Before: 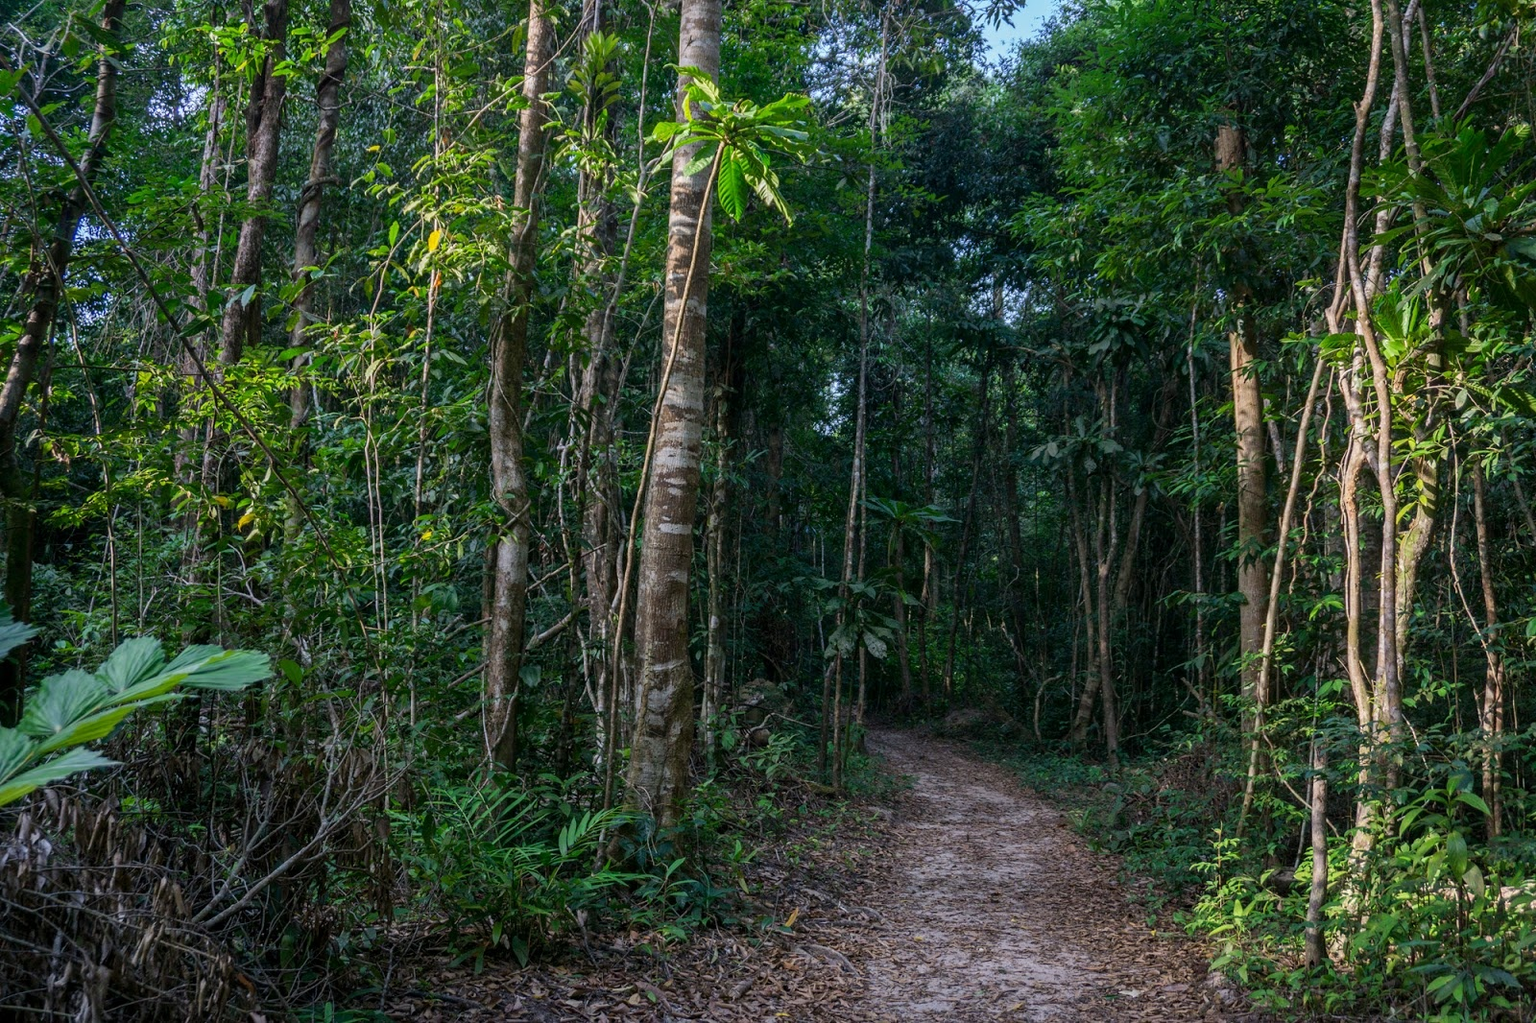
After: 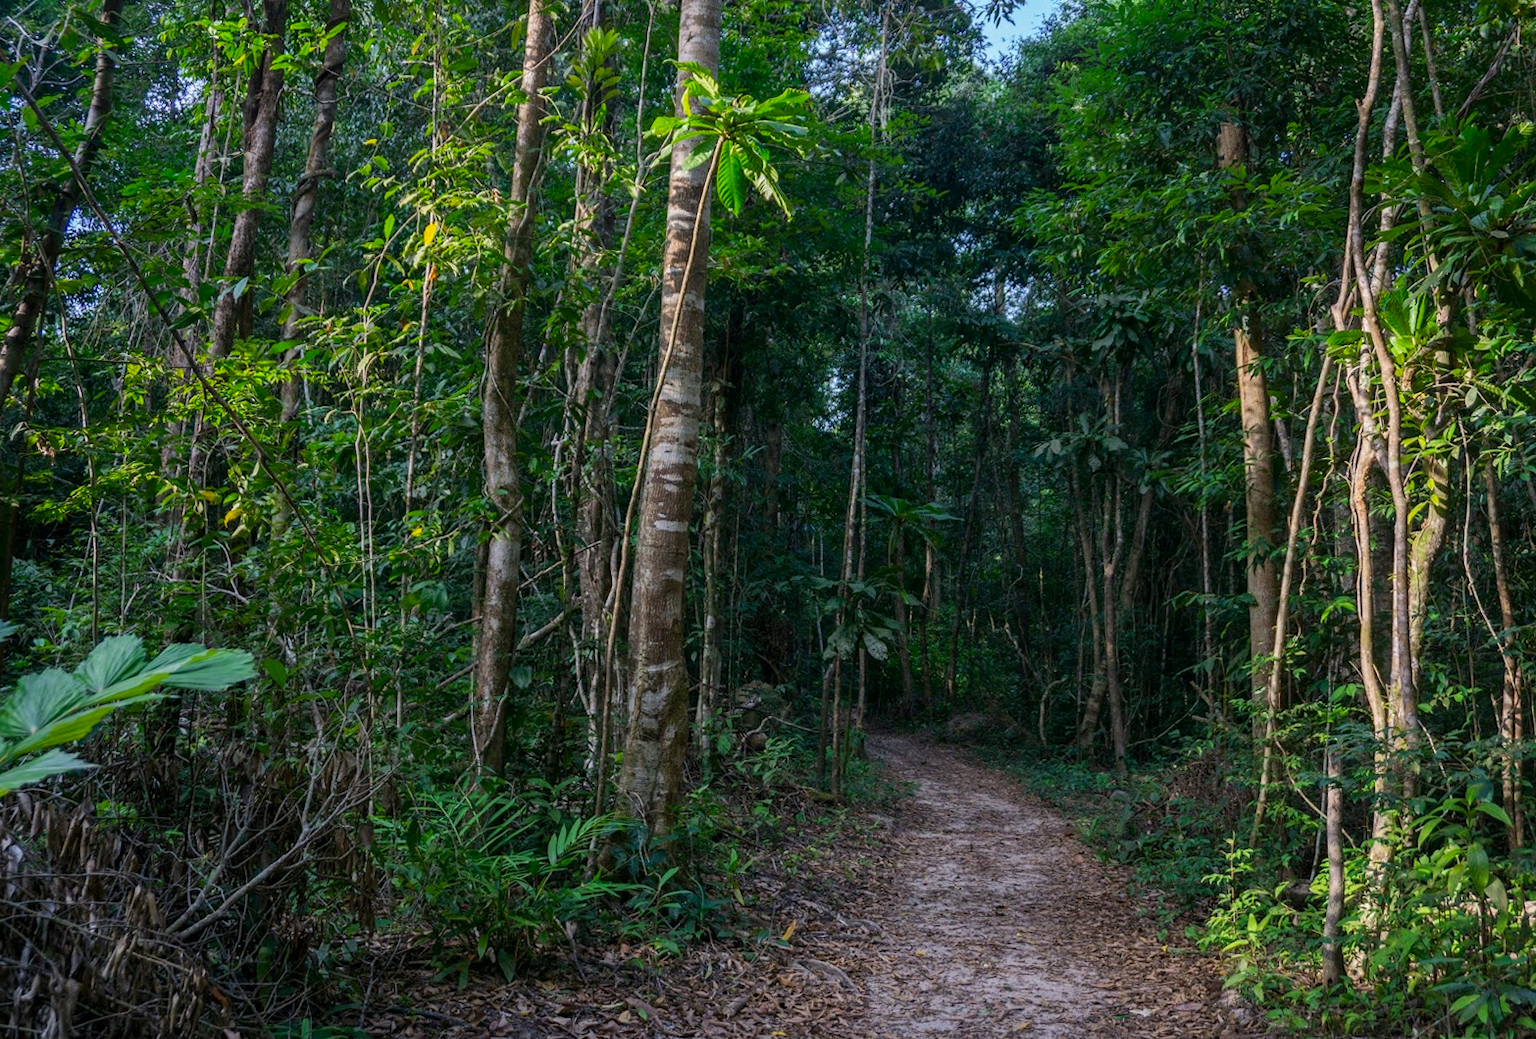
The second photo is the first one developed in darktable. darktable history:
rotate and perspective: rotation 0.226°, lens shift (vertical) -0.042, crop left 0.023, crop right 0.982, crop top 0.006, crop bottom 0.994
color balance: output saturation 110%
